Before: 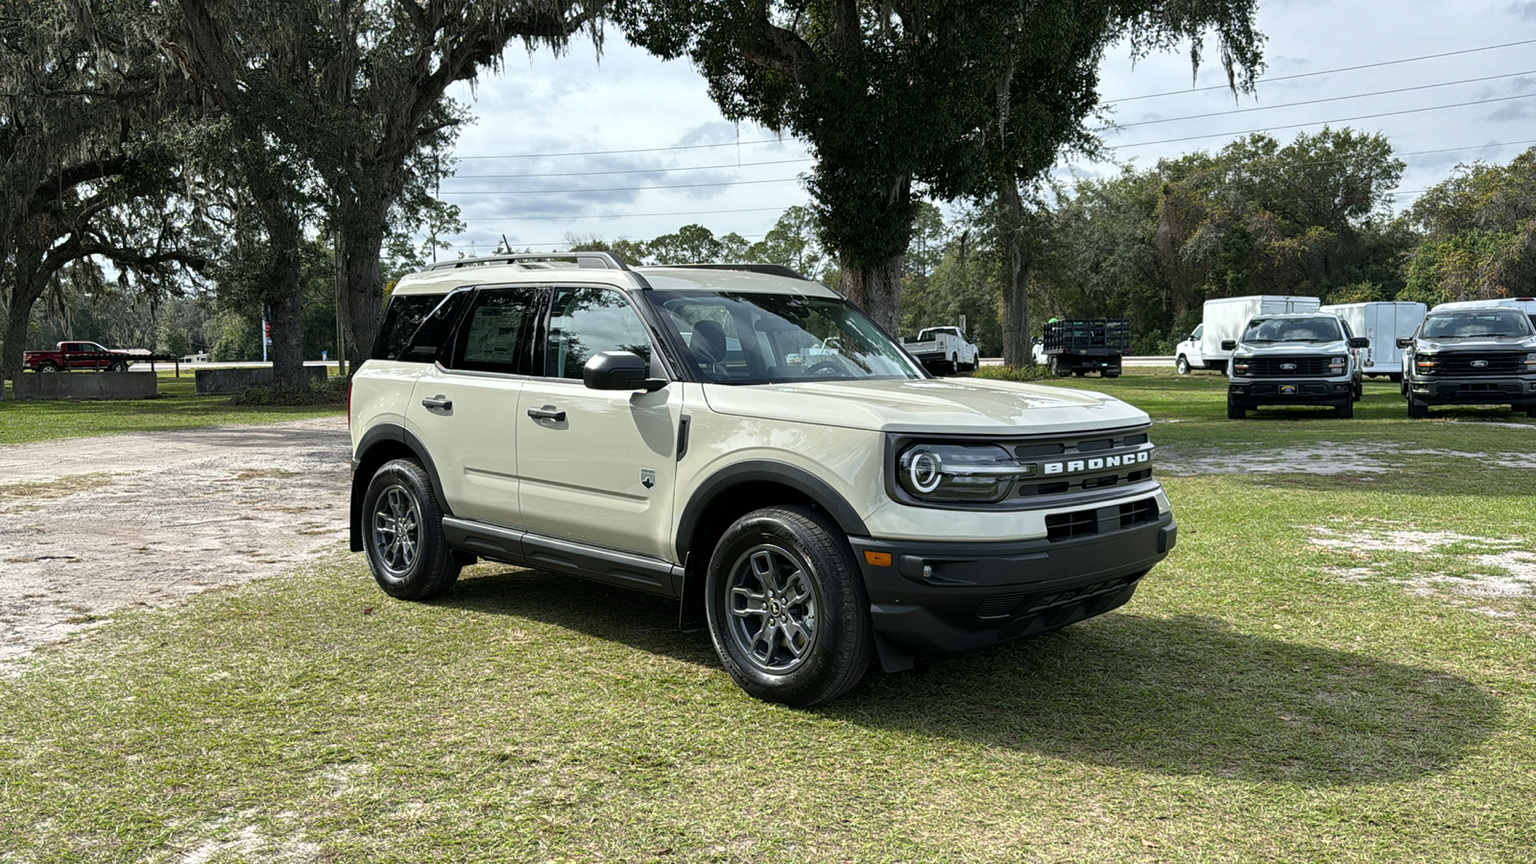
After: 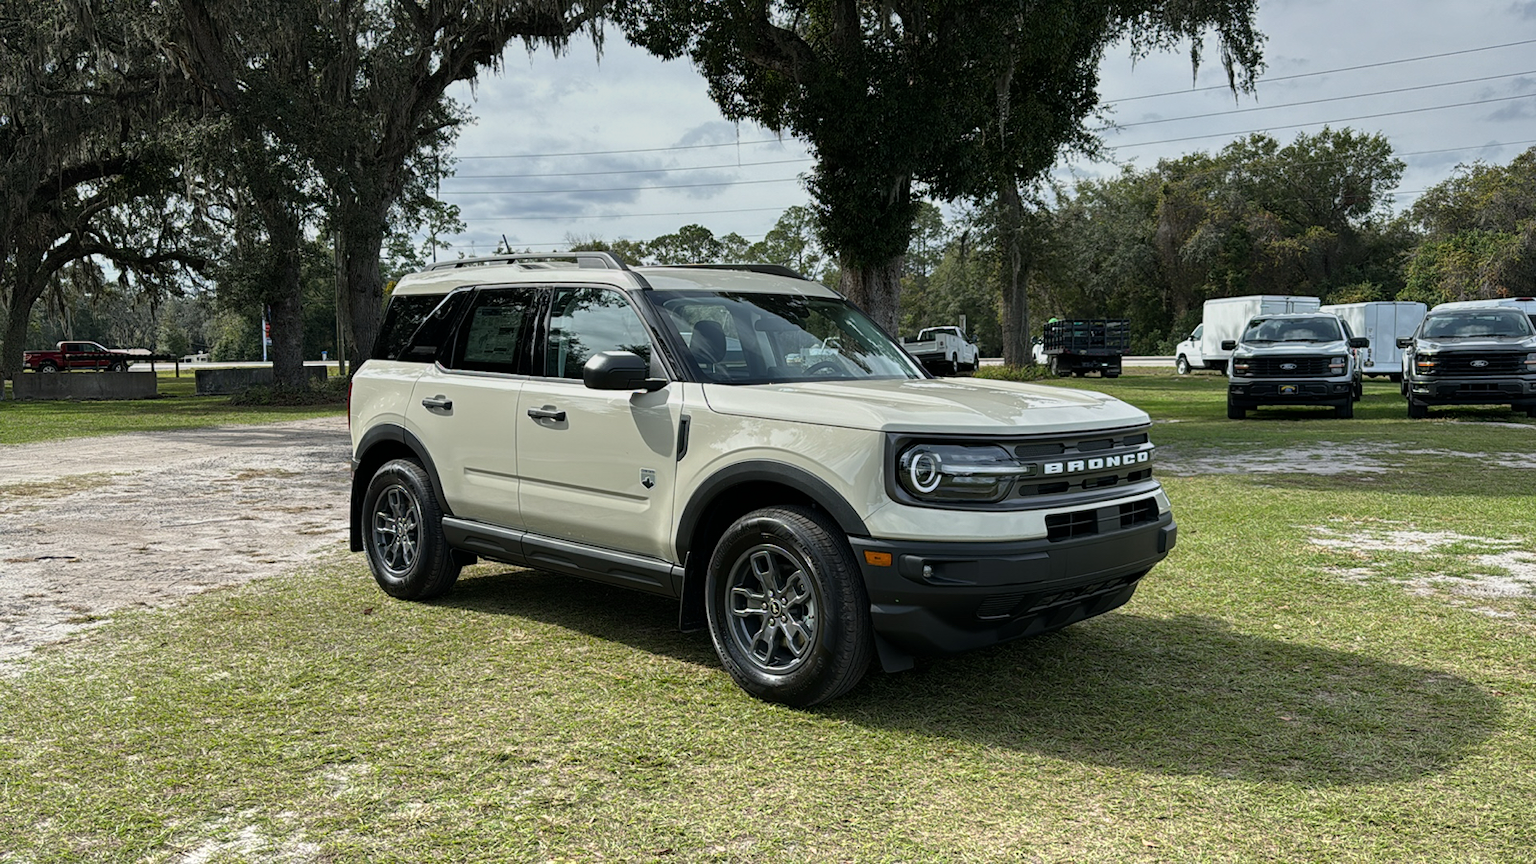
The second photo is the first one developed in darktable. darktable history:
graduated density: on, module defaults
tone equalizer: on, module defaults
